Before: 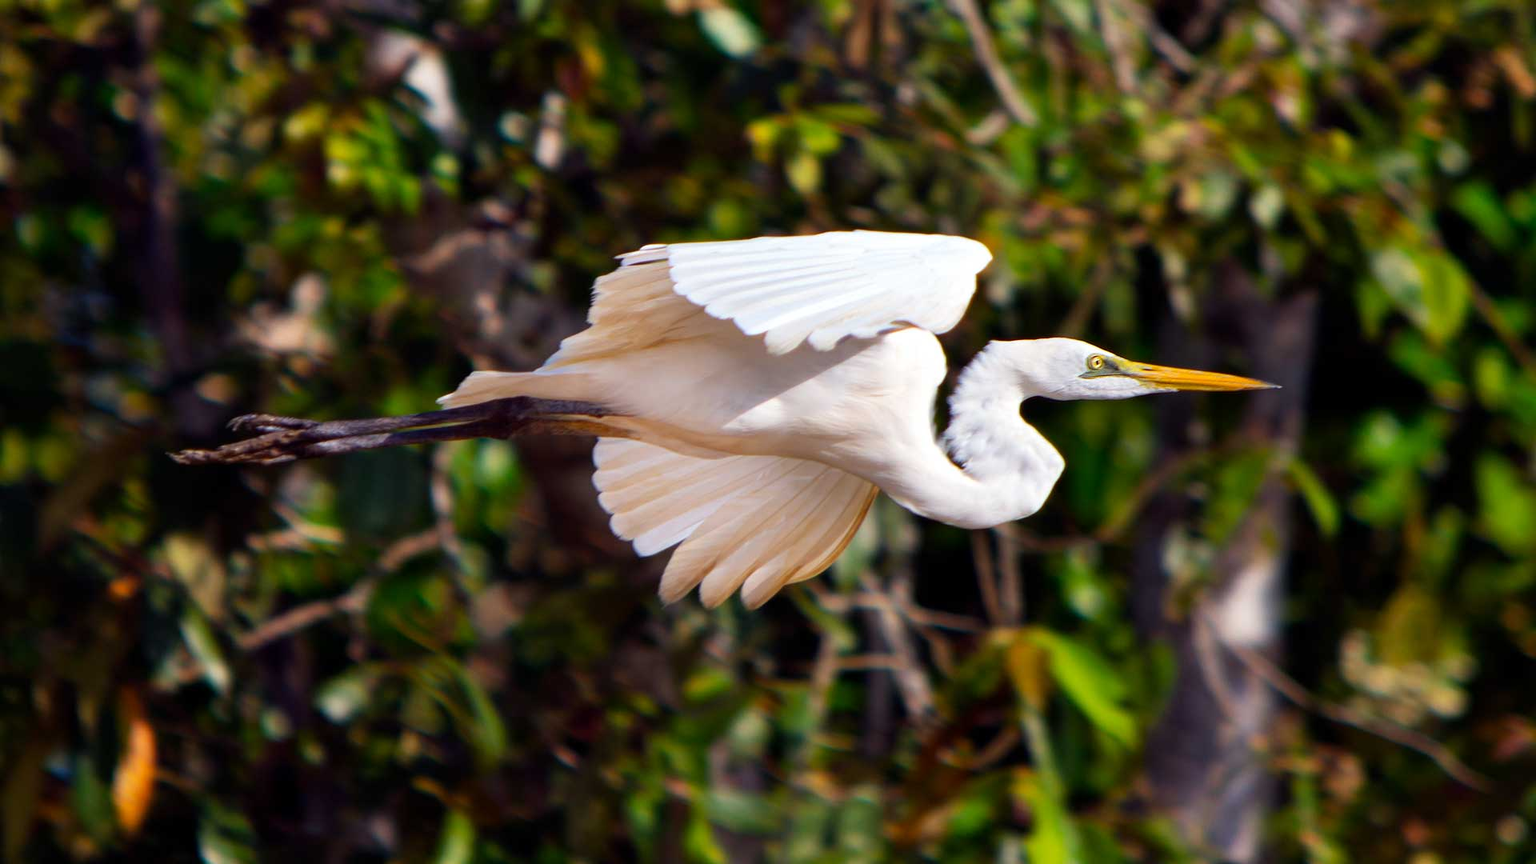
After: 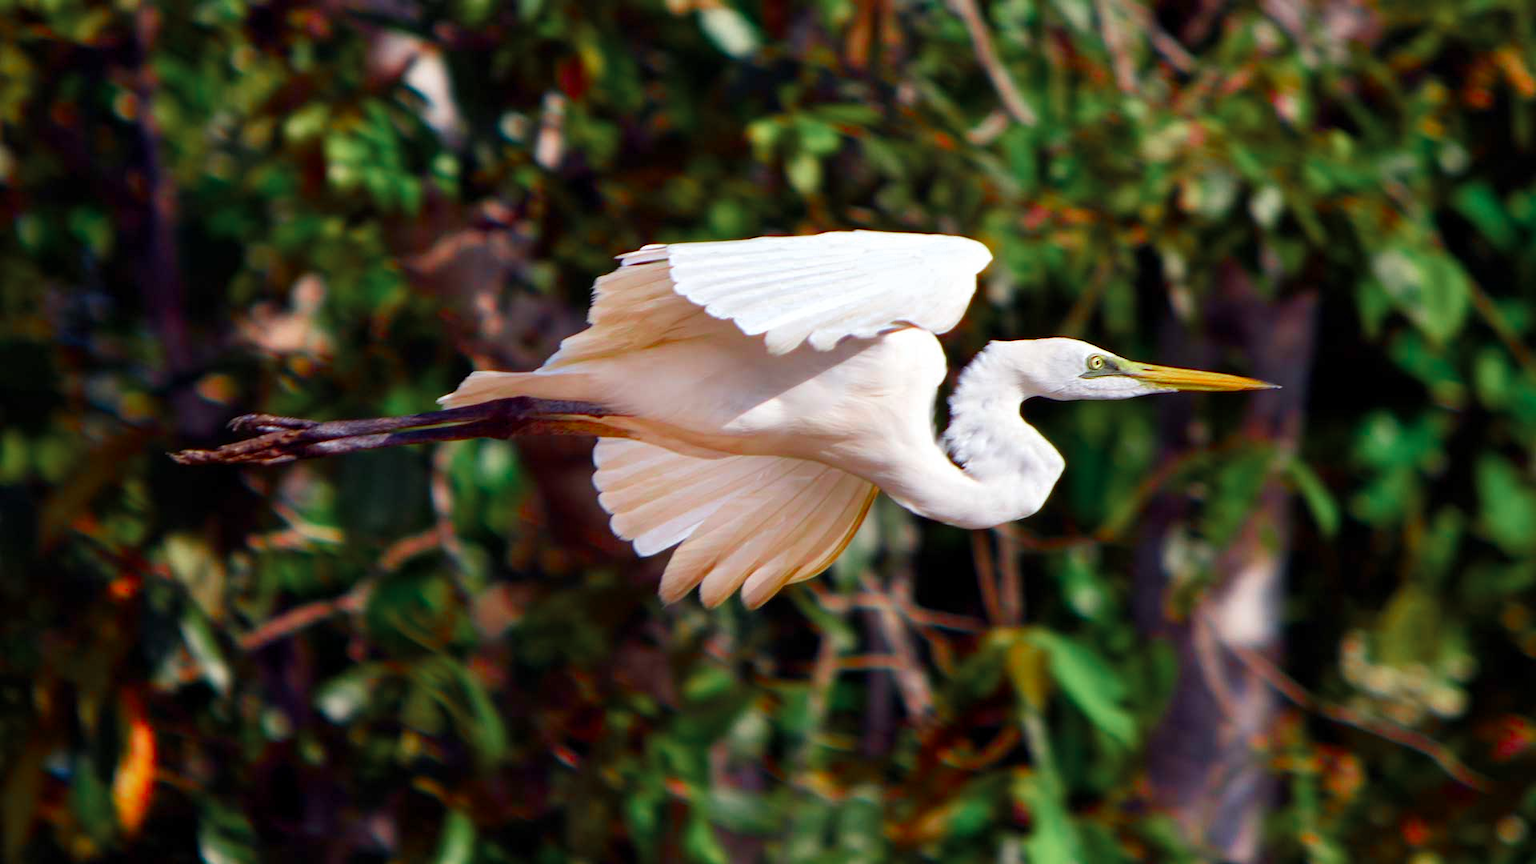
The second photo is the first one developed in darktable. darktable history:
color balance rgb: perceptual saturation grading › global saturation 20%, perceptual saturation grading › highlights -25%, perceptual saturation grading › shadows 25%
color zones: curves: ch0 [(0, 0.466) (0.128, 0.466) (0.25, 0.5) (0.375, 0.456) (0.5, 0.5) (0.625, 0.5) (0.737, 0.652) (0.875, 0.5)]; ch1 [(0, 0.603) (0.125, 0.618) (0.261, 0.348) (0.372, 0.353) (0.497, 0.363) (0.611, 0.45) (0.731, 0.427) (0.875, 0.518) (0.998, 0.652)]; ch2 [(0, 0.559) (0.125, 0.451) (0.253, 0.564) (0.37, 0.578) (0.5, 0.466) (0.625, 0.471) (0.731, 0.471) (0.88, 0.485)]
